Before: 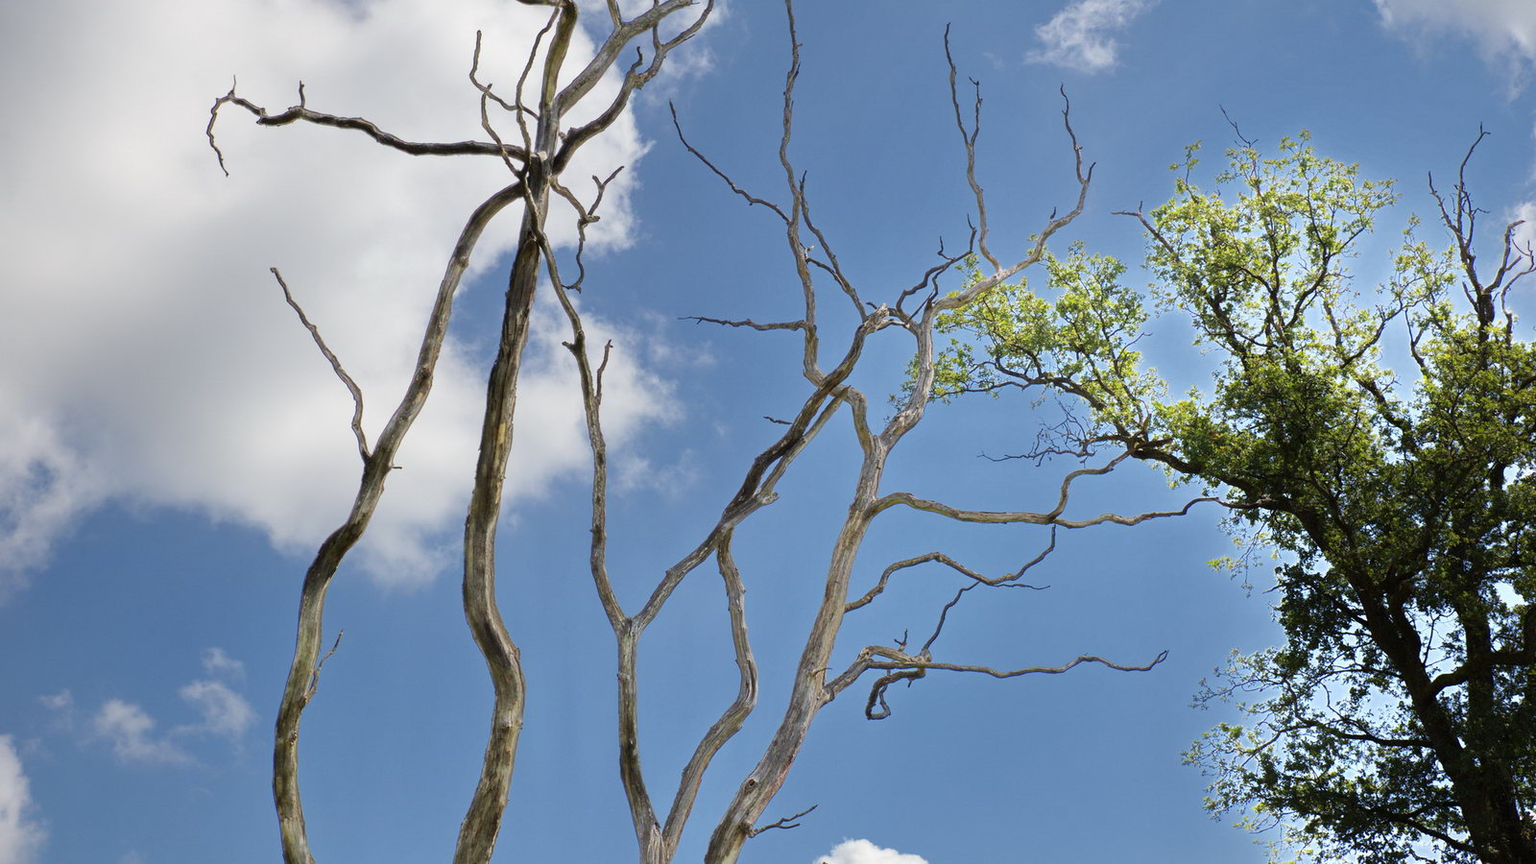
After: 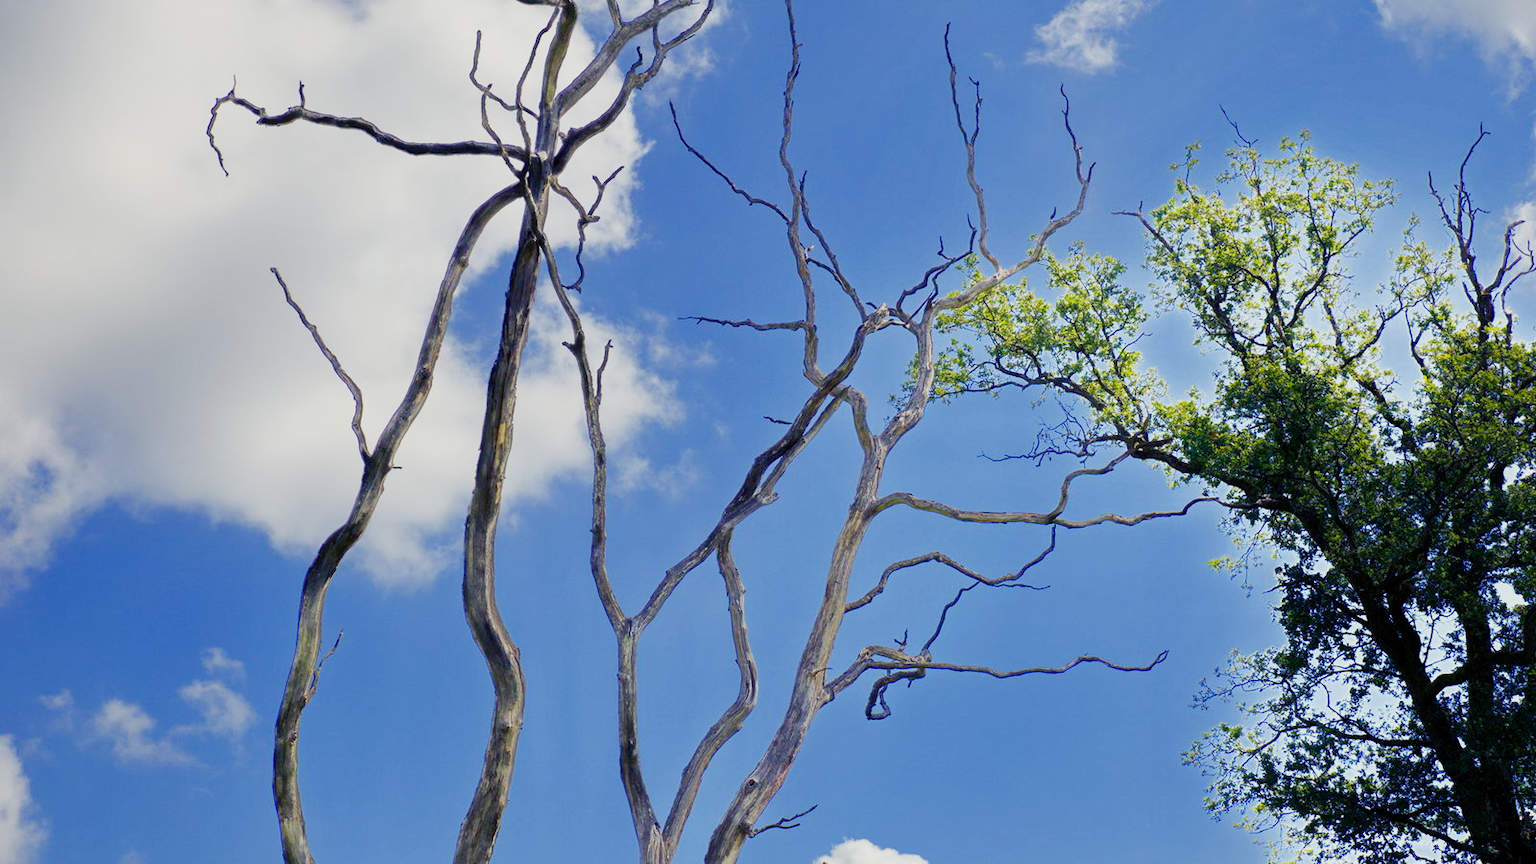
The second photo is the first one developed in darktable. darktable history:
tone equalizer: on, module defaults
color balance rgb: shadows lift › luminance -28.76%, shadows lift › chroma 15%, shadows lift › hue 270°, power › chroma 1%, power › hue 255°, highlights gain › luminance 7.14%, highlights gain › chroma 2%, highlights gain › hue 90°, global offset › luminance -0.29%, global offset › hue 260°, perceptual saturation grading › global saturation 20%, perceptual saturation grading › highlights -13.92%, perceptual saturation grading › shadows 50%
sigmoid: contrast 1.22, skew 0.65
